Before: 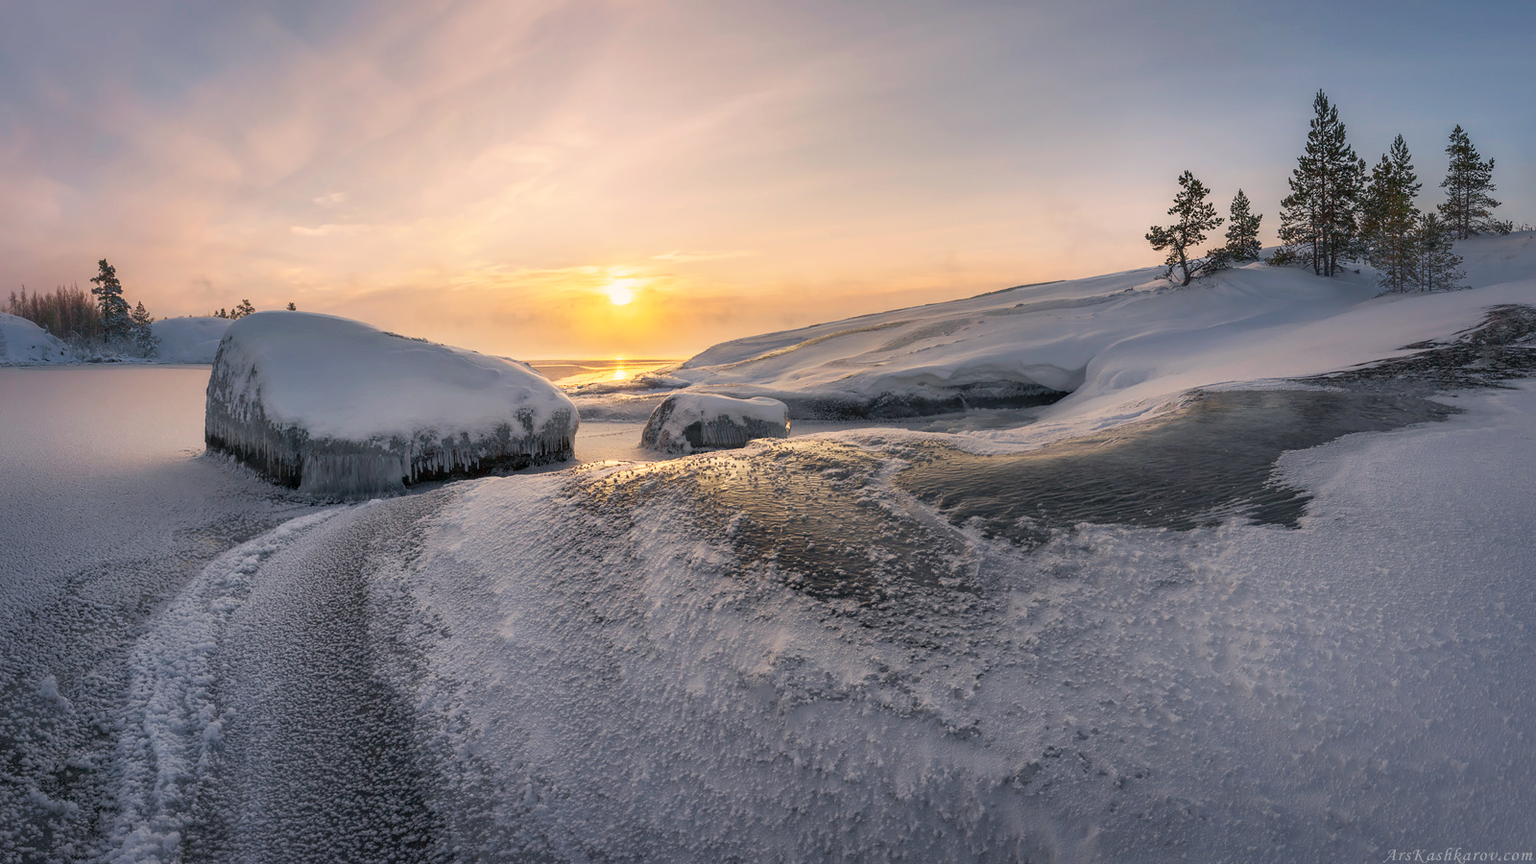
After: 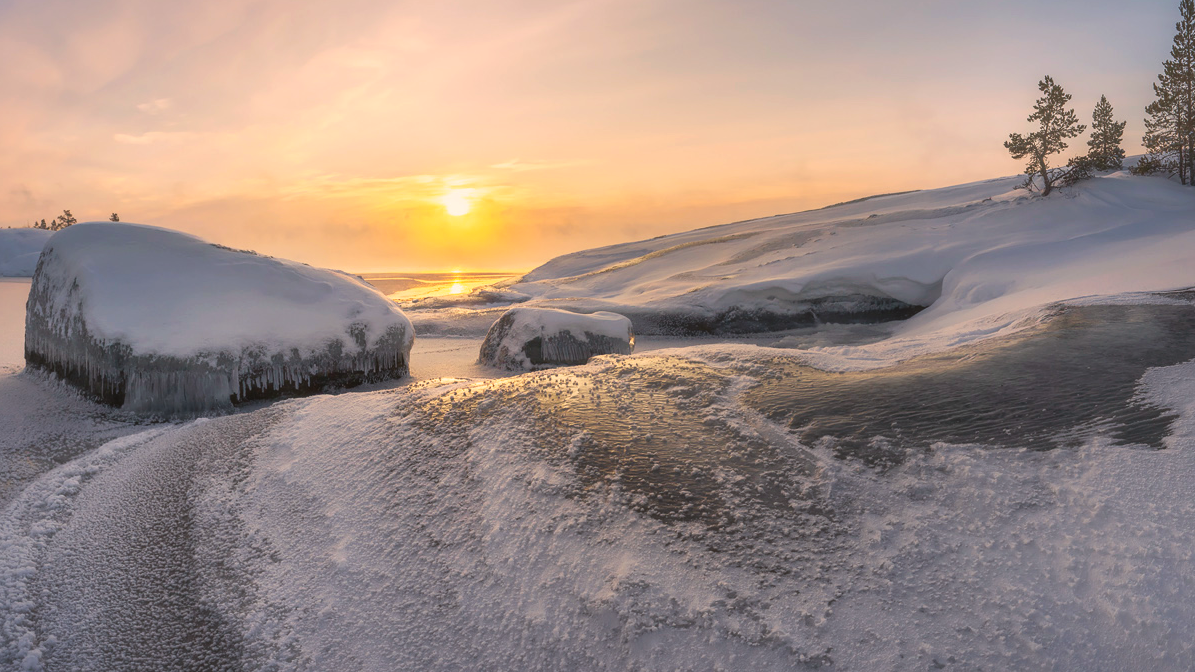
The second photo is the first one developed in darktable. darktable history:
color balance rgb: shadows lift › chroma 2%, shadows lift › hue 50°, power › hue 60°, highlights gain › chroma 1%, highlights gain › hue 60°, global offset › luminance 0.25%, global vibrance 30%
crop and rotate: left 11.831%, top 11.346%, right 13.429%, bottom 13.899%
haze removal: strength -0.1, adaptive false
